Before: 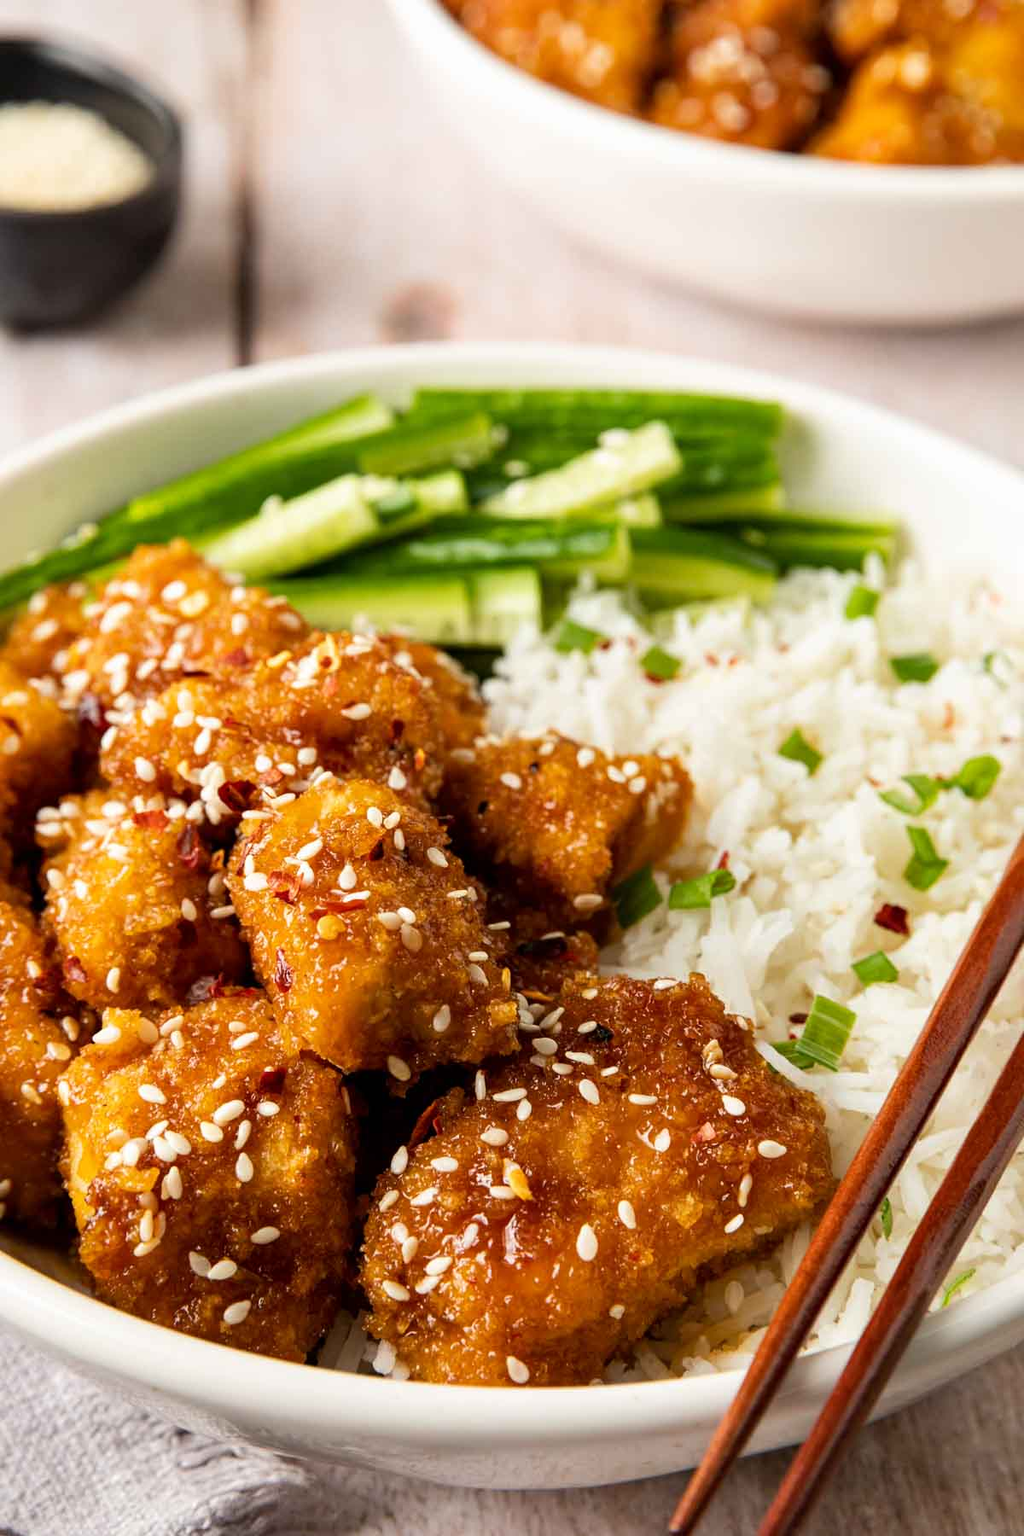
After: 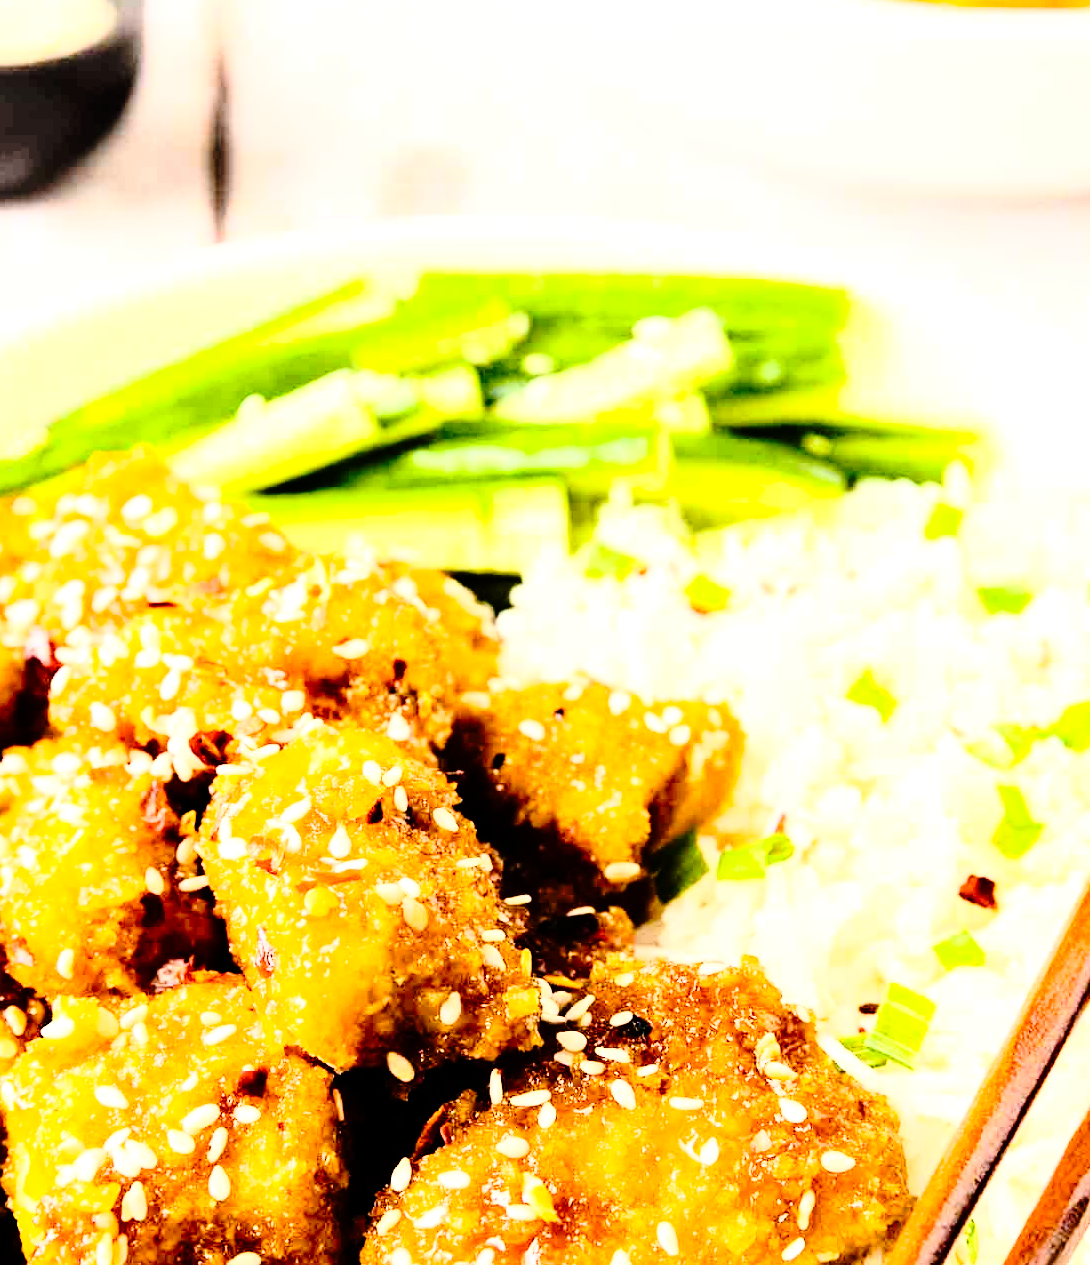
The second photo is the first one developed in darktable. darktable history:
color balance rgb: linear chroma grading › global chroma 10%, global vibrance 10%, contrast 15%, saturation formula JzAzBz (2021)
crop: left 5.596%, top 10.314%, right 3.534%, bottom 19.395%
rgb curve: curves: ch0 [(0, 0) (0.21, 0.15) (0.24, 0.21) (0.5, 0.75) (0.75, 0.96) (0.89, 0.99) (1, 1)]; ch1 [(0, 0.02) (0.21, 0.13) (0.25, 0.2) (0.5, 0.67) (0.75, 0.9) (0.89, 0.97) (1, 1)]; ch2 [(0, 0.02) (0.21, 0.13) (0.25, 0.2) (0.5, 0.67) (0.75, 0.9) (0.89, 0.97) (1, 1)], compensate middle gray true
tone curve: curves: ch0 [(0, 0) (0.003, 0.002) (0.011, 0.007) (0.025, 0.016) (0.044, 0.027) (0.069, 0.045) (0.1, 0.077) (0.136, 0.114) (0.177, 0.166) (0.224, 0.241) (0.277, 0.328) (0.335, 0.413) (0.399, 0.498) (0.468, 0.572) (0.543, 0.638) (0.623, 0.711) (0.709, 0.786) (0.801, 0.853) (0.898, 0.929) (1, 1)], preserve colors none
exposure: black level correction 0, exposure 1 EV, compensate exposure bias true, compensate highlight preservation false
